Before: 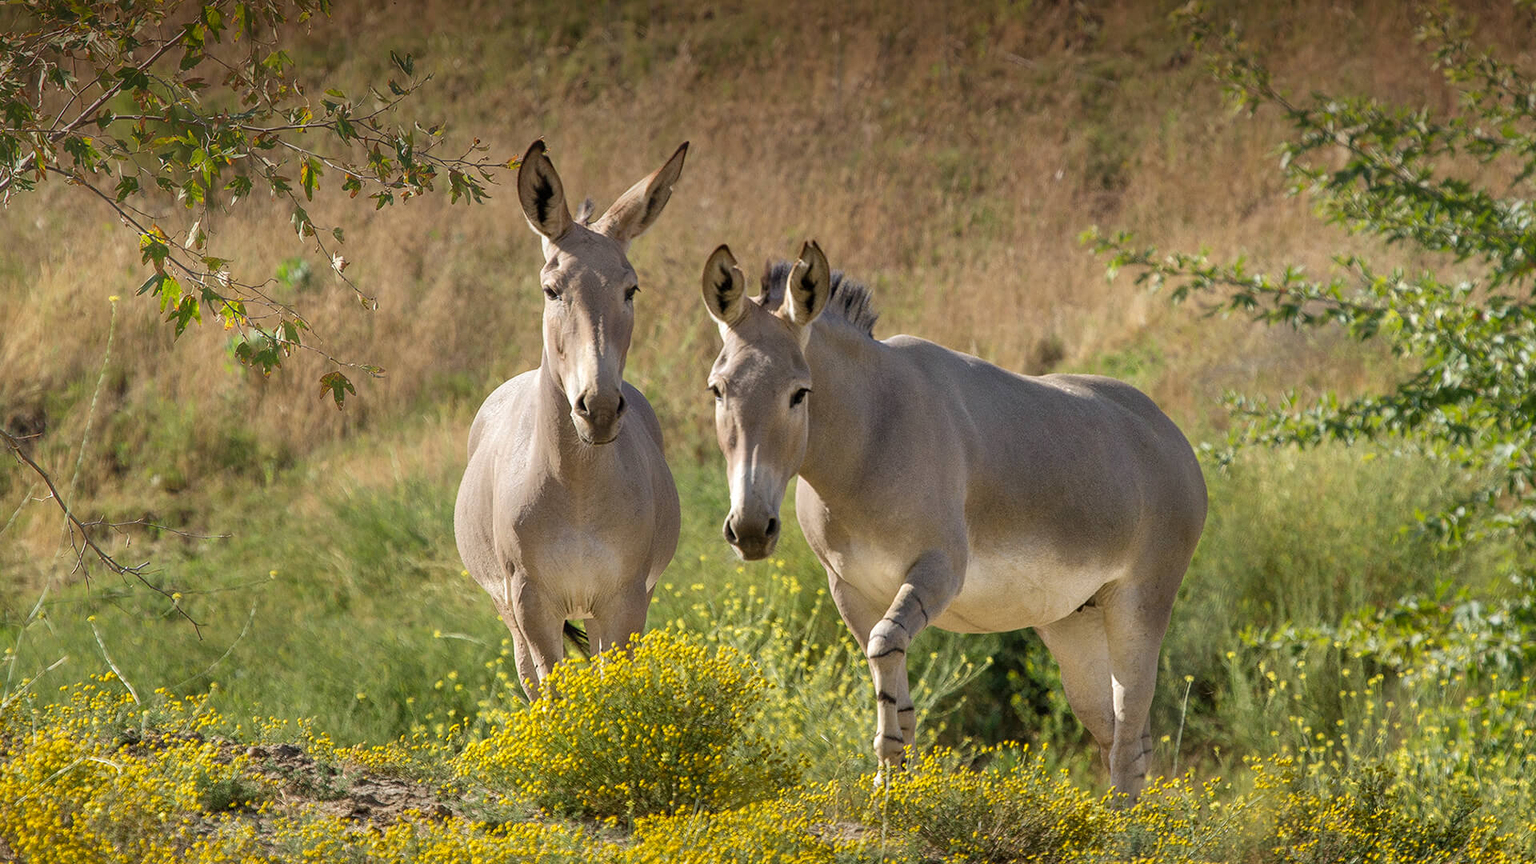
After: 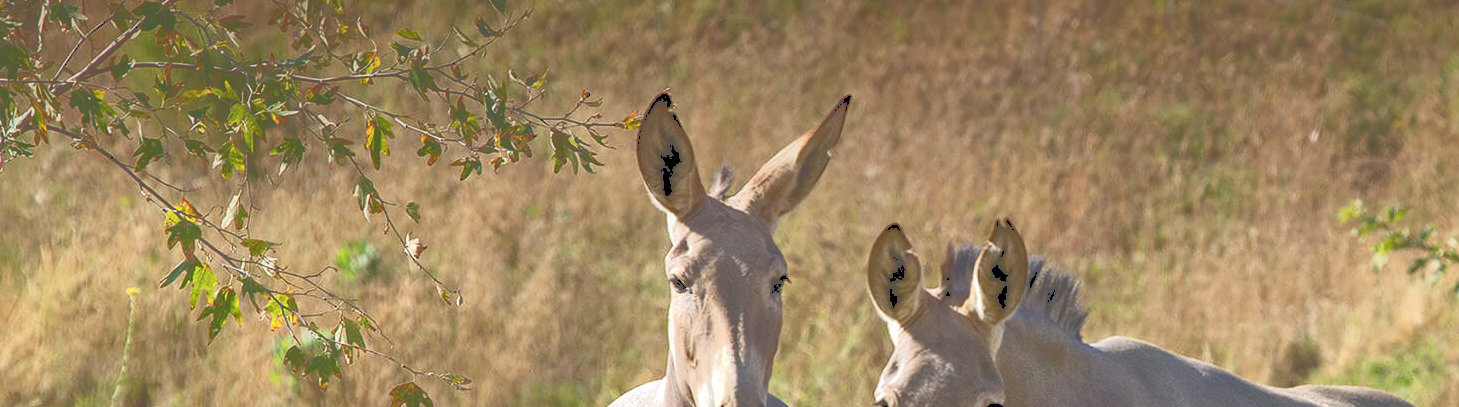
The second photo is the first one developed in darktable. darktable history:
haze removal: compatibility mode true, adaptive false
tone curve: curves: ch0 [(0, 0) (0.003, 0.345) (0.011, 0.345) (0.025, 0.345) (0.044, 0.349) (0.069, 0.353) (0.1, 0.356) (0.136, 0.359) (0.177, 0.366) (0.224, 0.378) (0.277, 0.398) (0.335, 0.429) (0.399, 0.476) (0.468, 0.545) (0.543, 0.624) (0.623, 0.721) (0.709, 0.811) (0.801, 0.876) (0.898, 0.913) (1, 1)], color space Lab, independent channels, preserve colors none
crop: left 0.53%, top 7.629%, right 23.468%, bottom 54.603%
